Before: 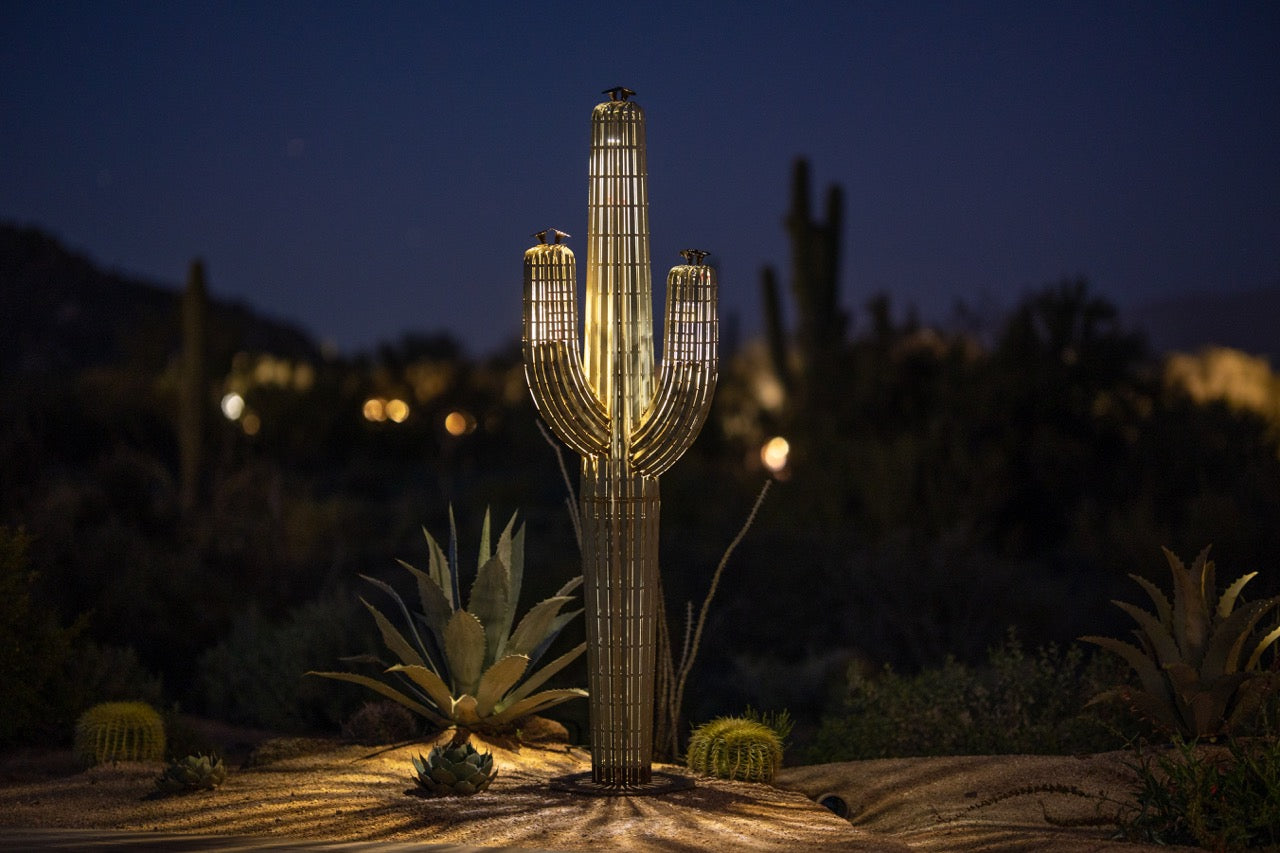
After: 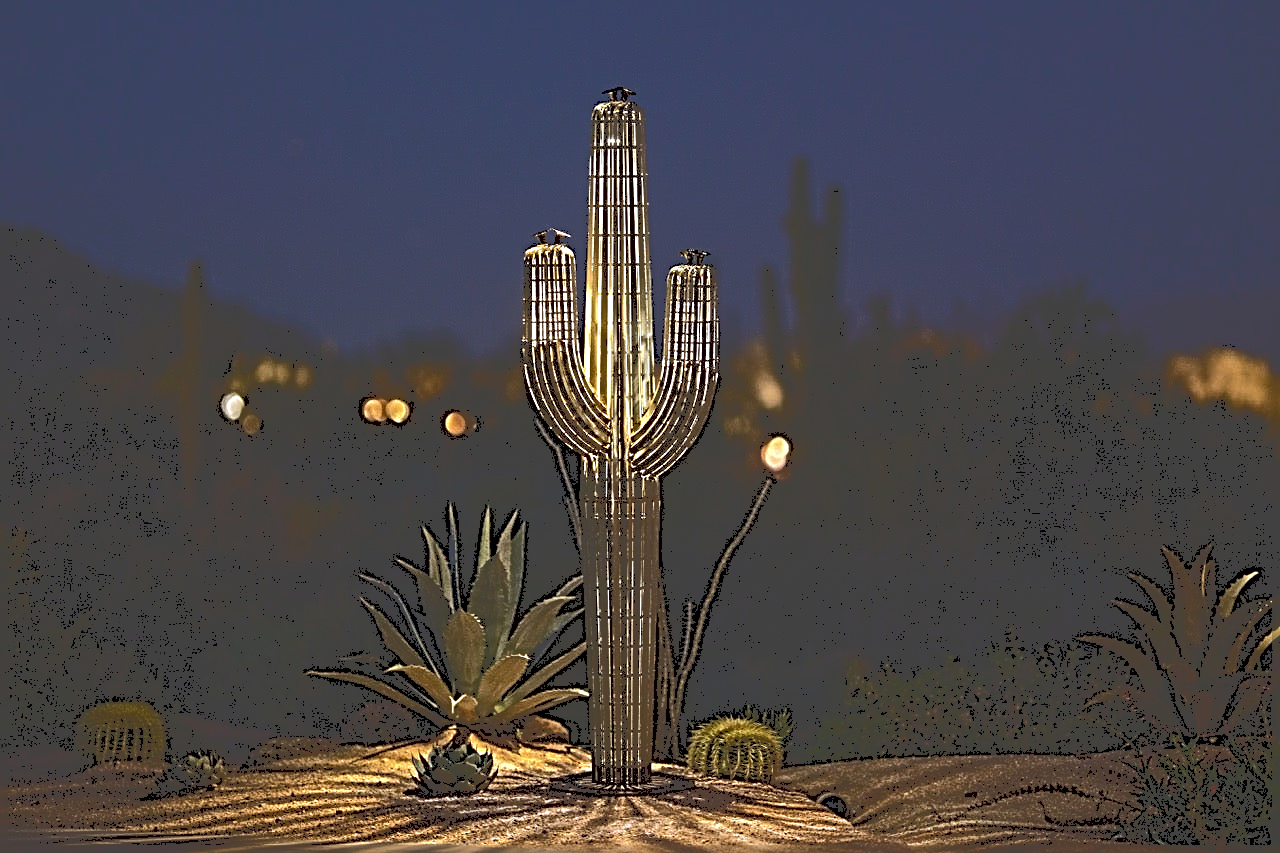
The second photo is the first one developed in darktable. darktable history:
sharpen: radius 3.169, amount 1.743
tone curve: curves: ch0 [(0, 0) (0.003, 0.272) (0.011, 0.275) (0.025, 0.275) (0.044, 0.278) (0.069, 0.282) (0.1, 0.284) (0.136, 0.287) (0.177, 0.294) (0.224, 0.314) (0.277, 0.347) (0.335, 0.403) (0.399, 0.473) (0.468, 0.552) (0.543, 0.622) (0.623, 0.69) (0.709, 0.756) (0.801, 0.818) (0.898, 0.865) (1, 1)], color space Lab, independent channels, preserve colors none
